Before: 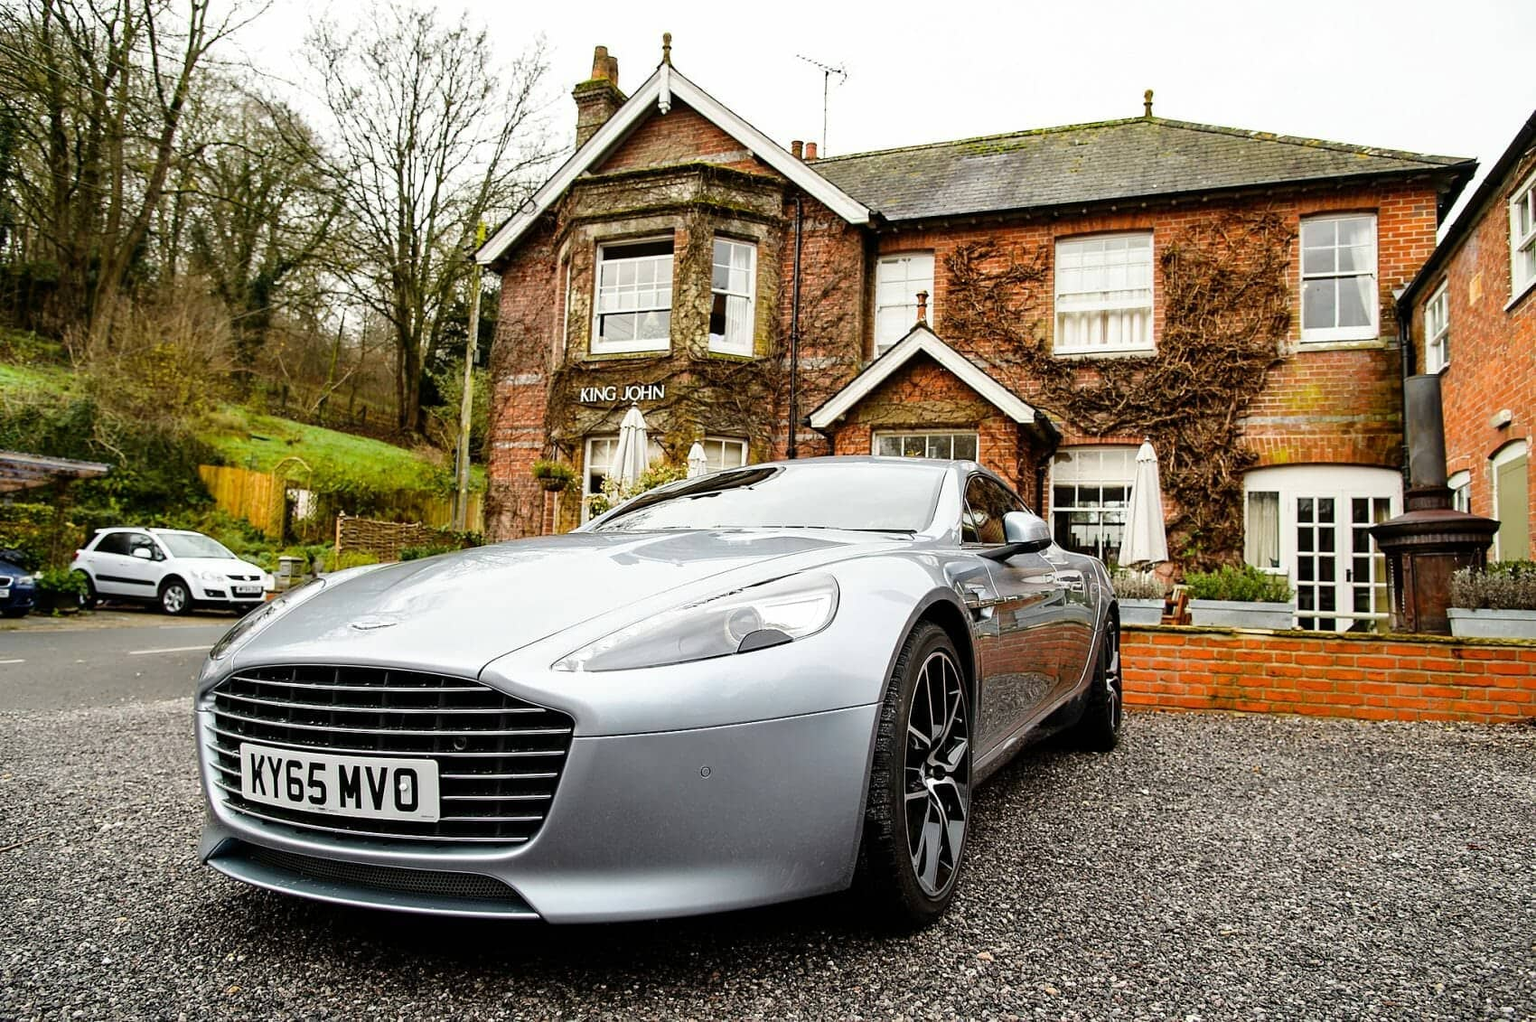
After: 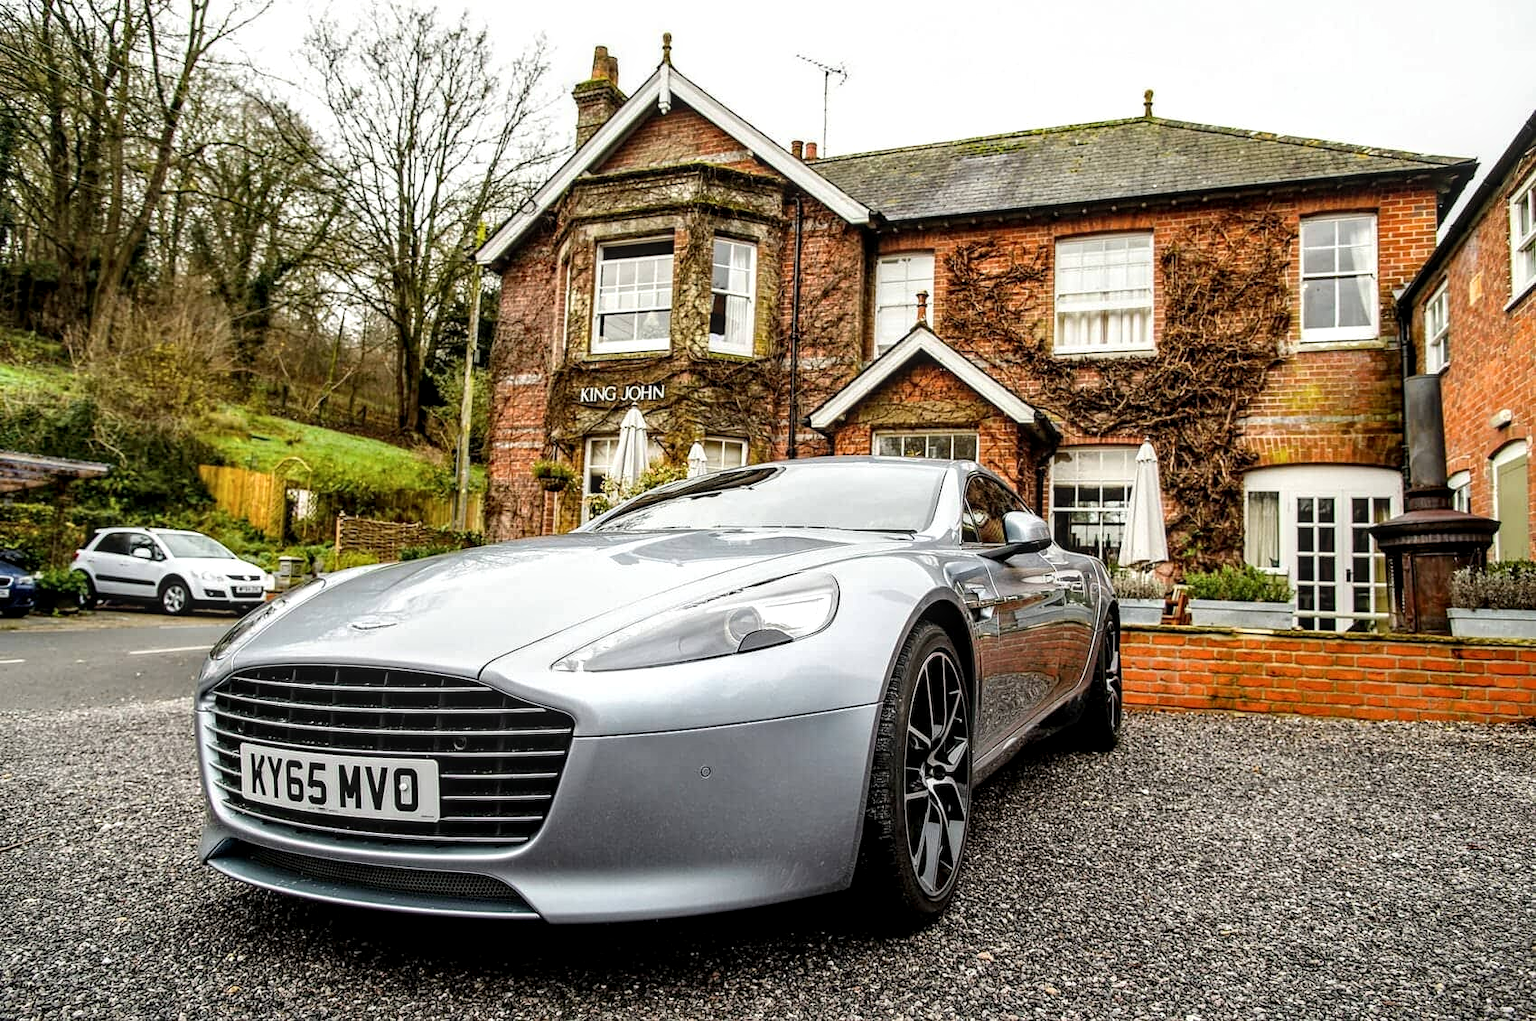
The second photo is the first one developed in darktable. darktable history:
local contrast: highlights 62%, detail 143%, midtone range 0.433
